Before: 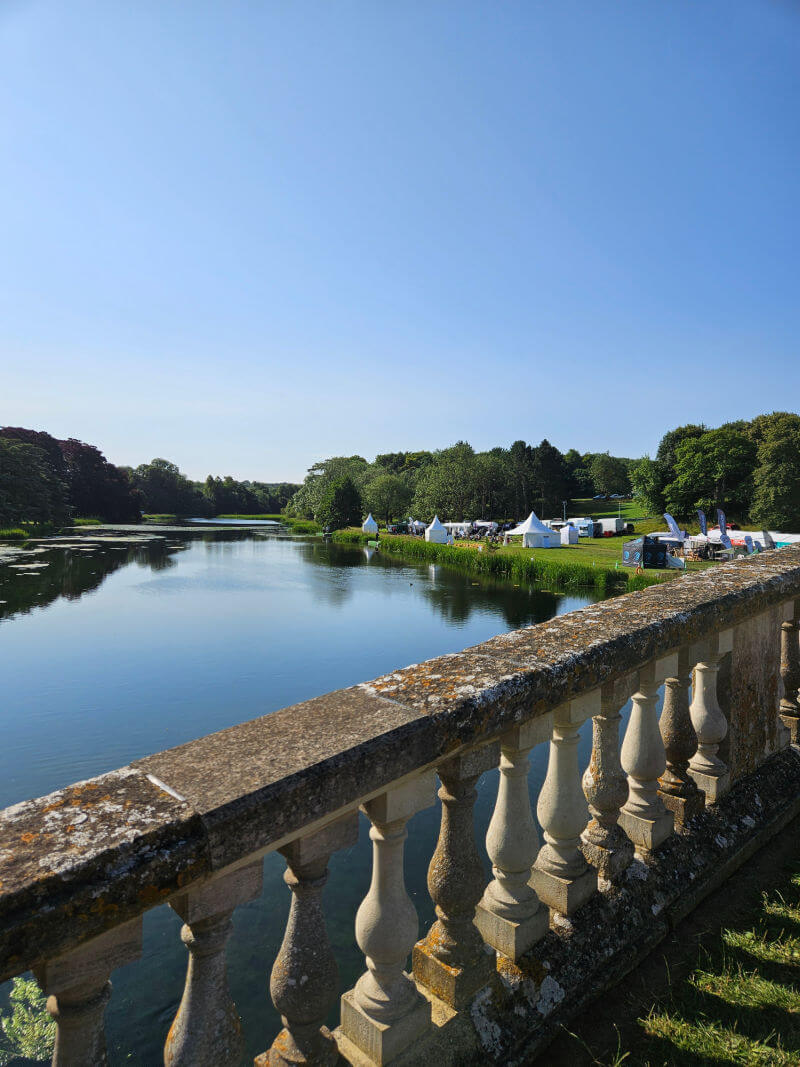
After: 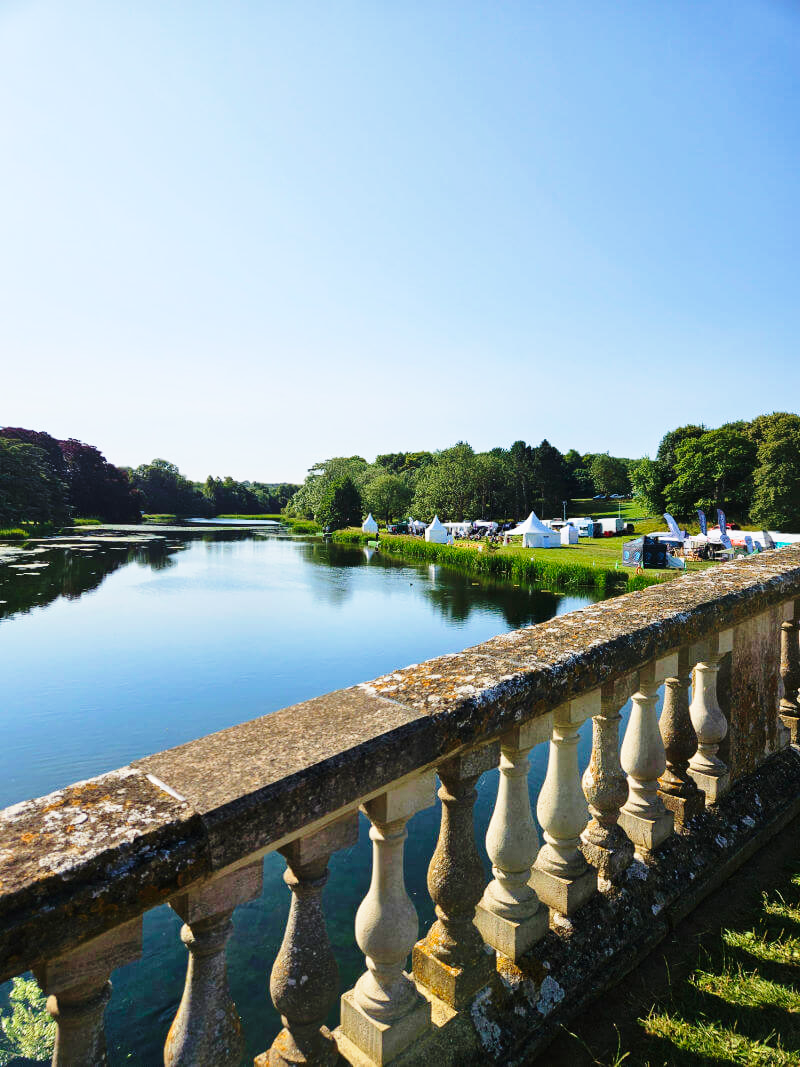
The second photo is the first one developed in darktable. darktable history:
velvia: strength 30%
base curve: curves: ch0 [(0, 0) (0.028, 0.03) (0.121, 0.232) (0.46, 0.748) (0.859, 0.968) (1, 1)], preserve colors none
